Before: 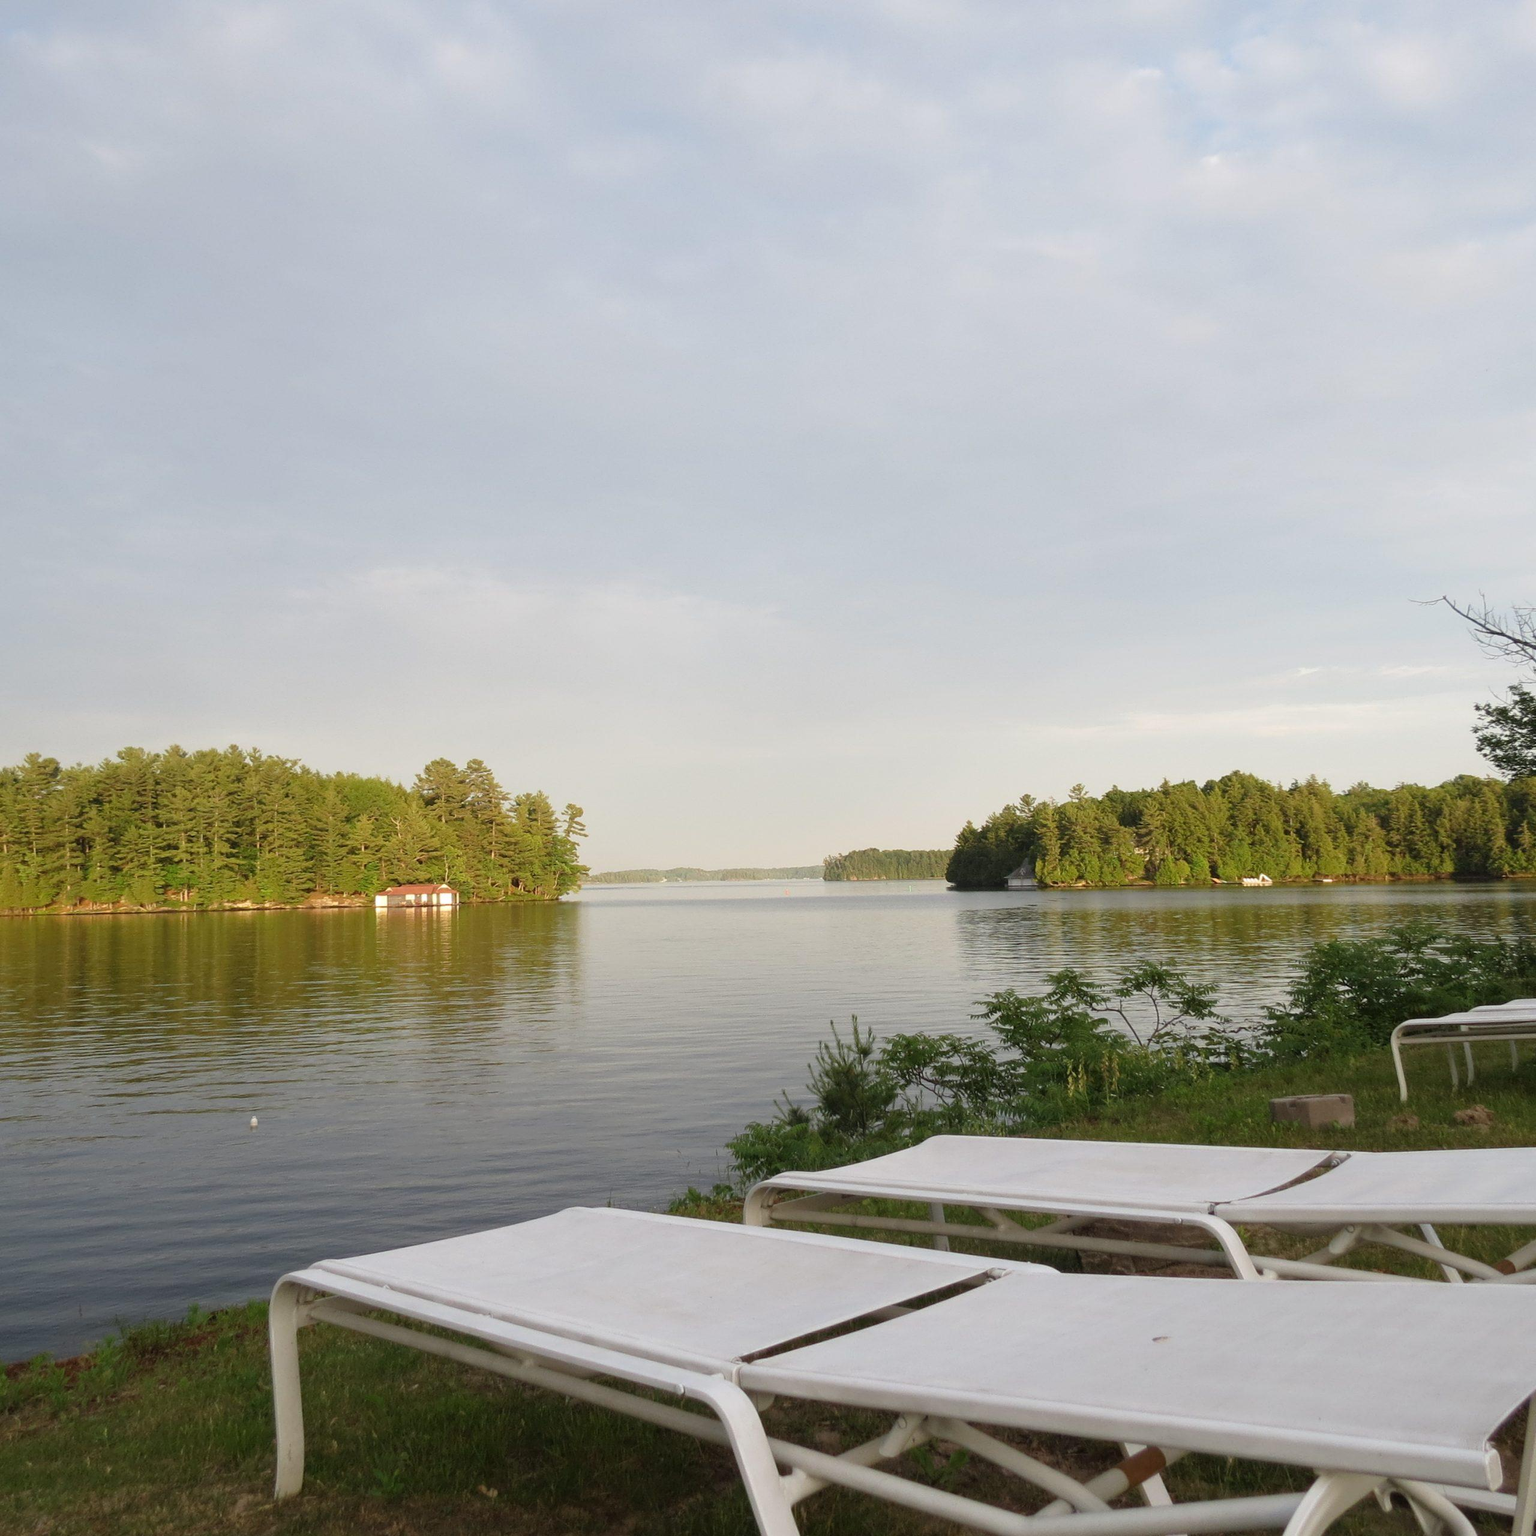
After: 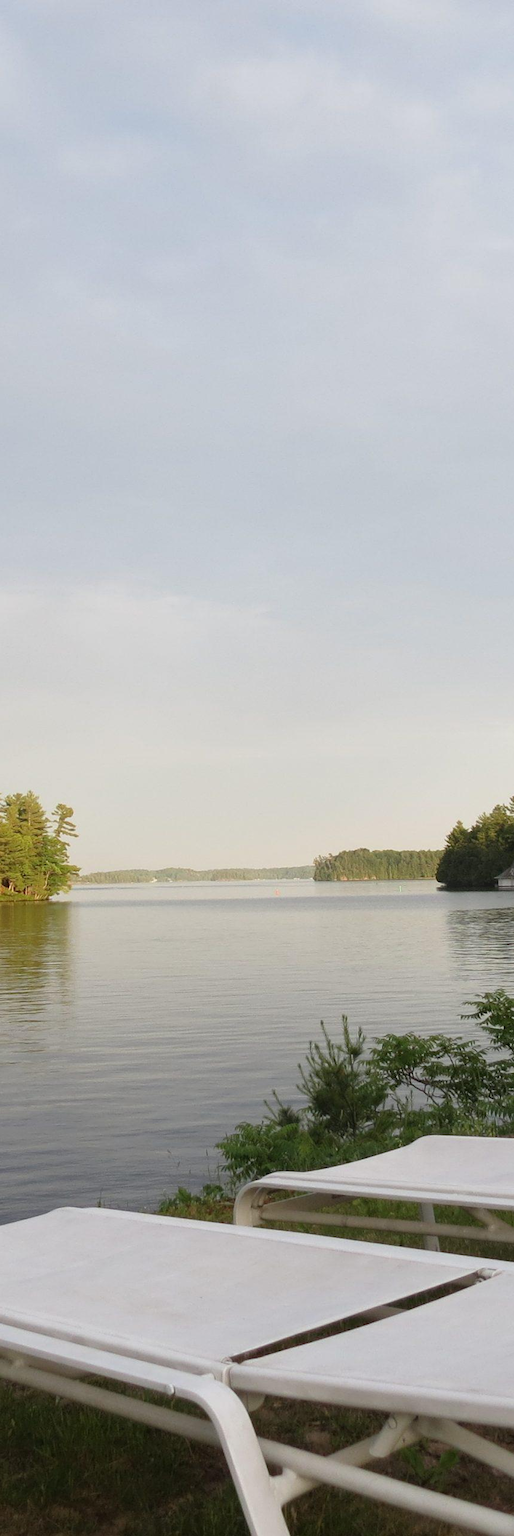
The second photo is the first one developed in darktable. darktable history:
crop: left 33.208%, right 33.262%
